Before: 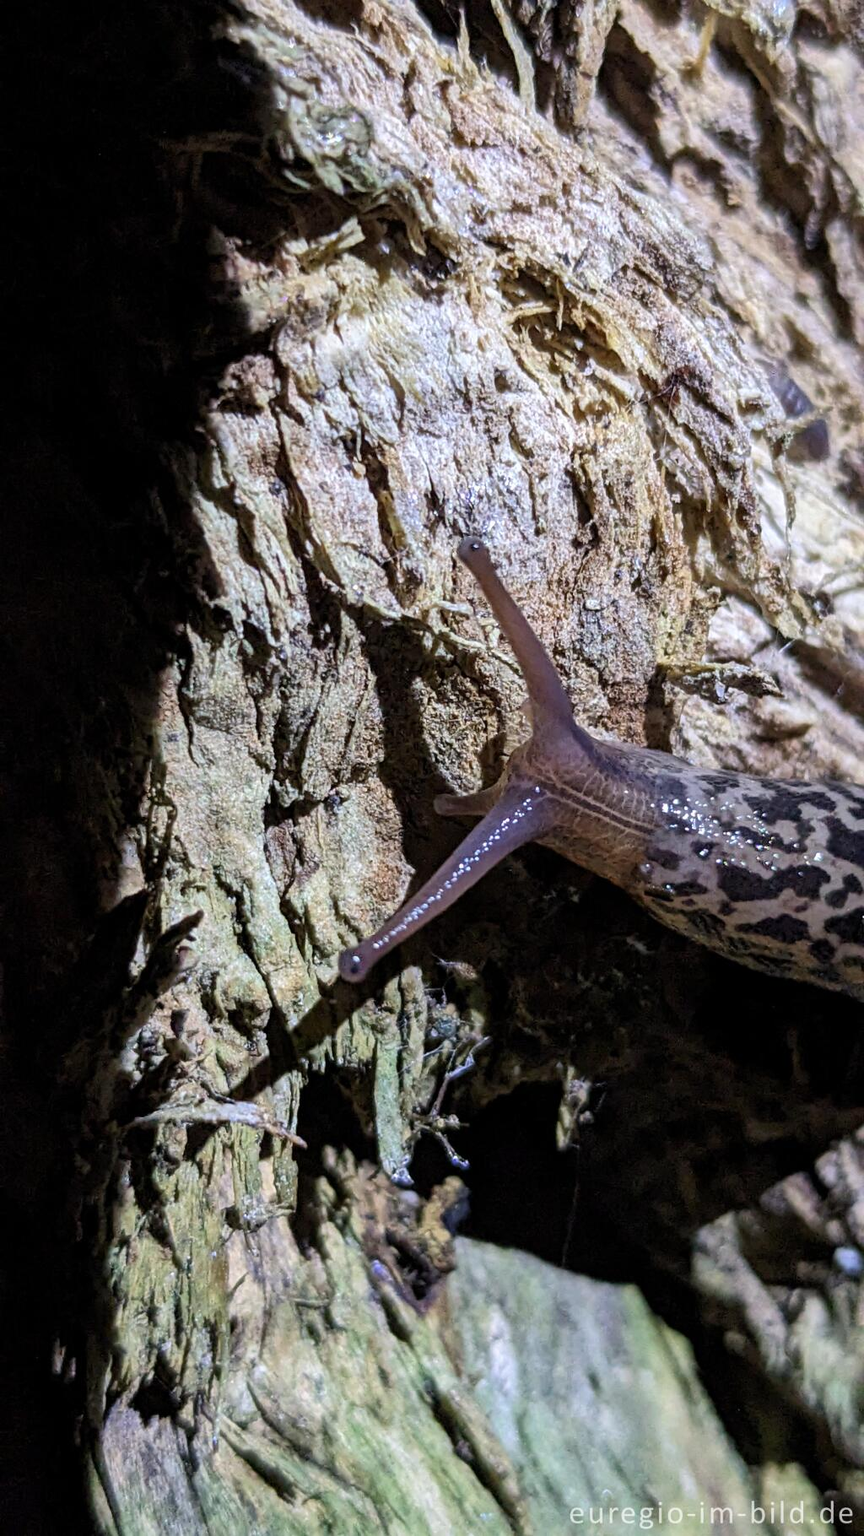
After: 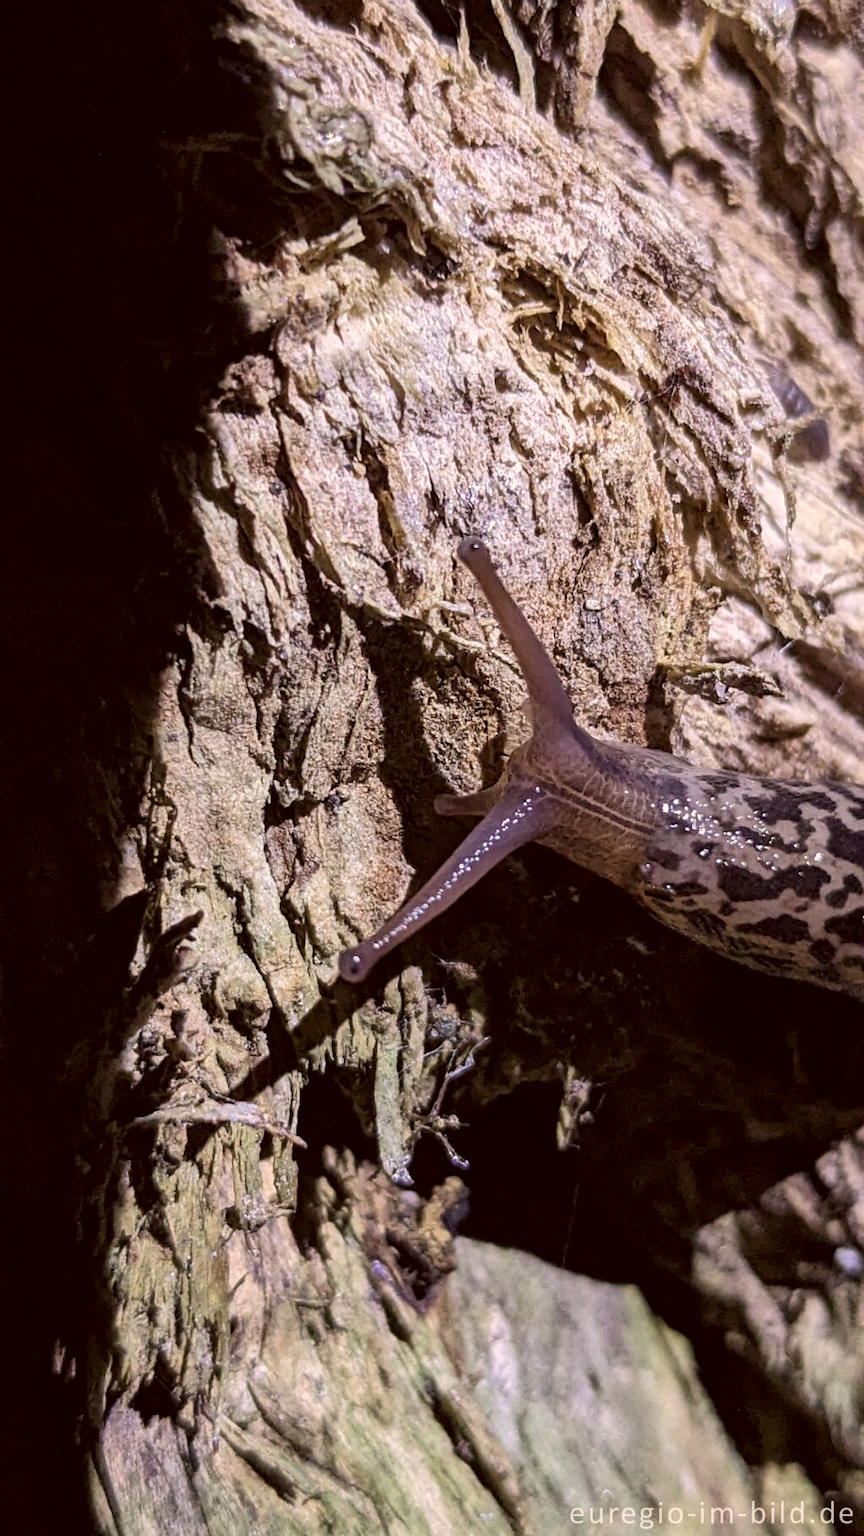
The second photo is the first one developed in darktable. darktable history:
color correction: highlights a* 10.18, highlights b* 9.68, shadows a* 9.18, shadows b* 7.71, saturation 0.791
